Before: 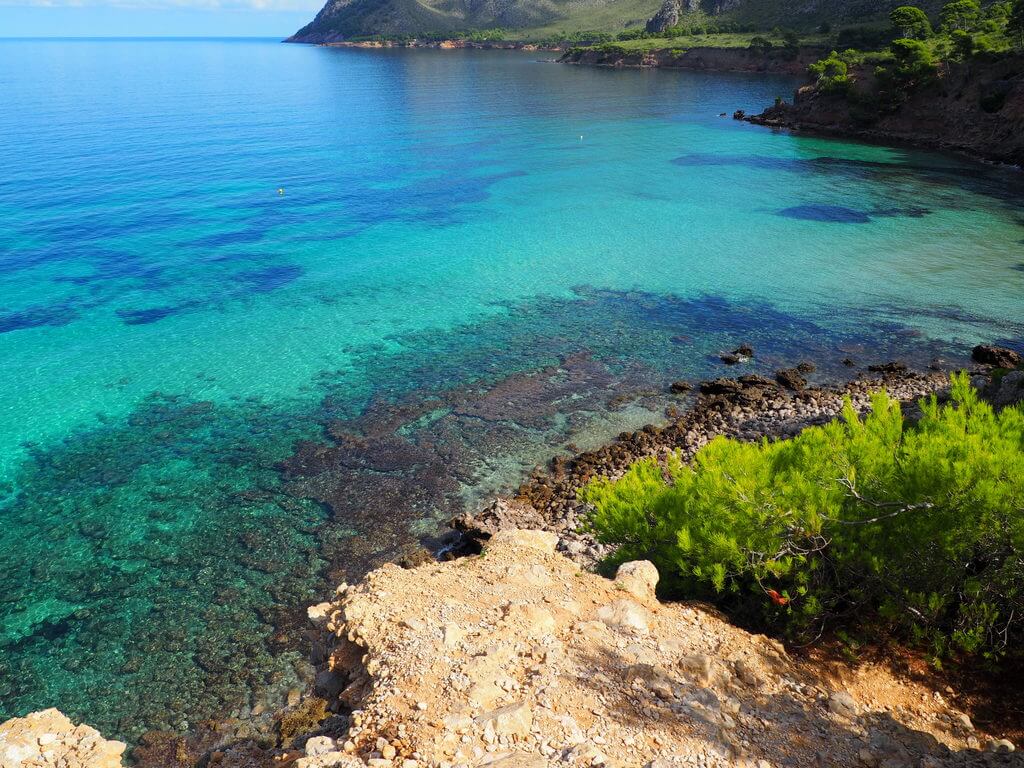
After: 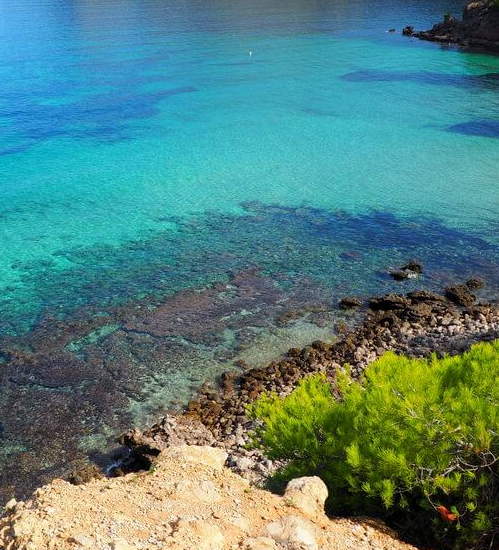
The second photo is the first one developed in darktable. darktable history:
crop: left 32.419%, top 11.005%, right 18.806%, bottom 17.334%
exposure: black level correction 0.001, exposure 0.016 EV, compensate exposure bias true, compensate highlight preservation false
